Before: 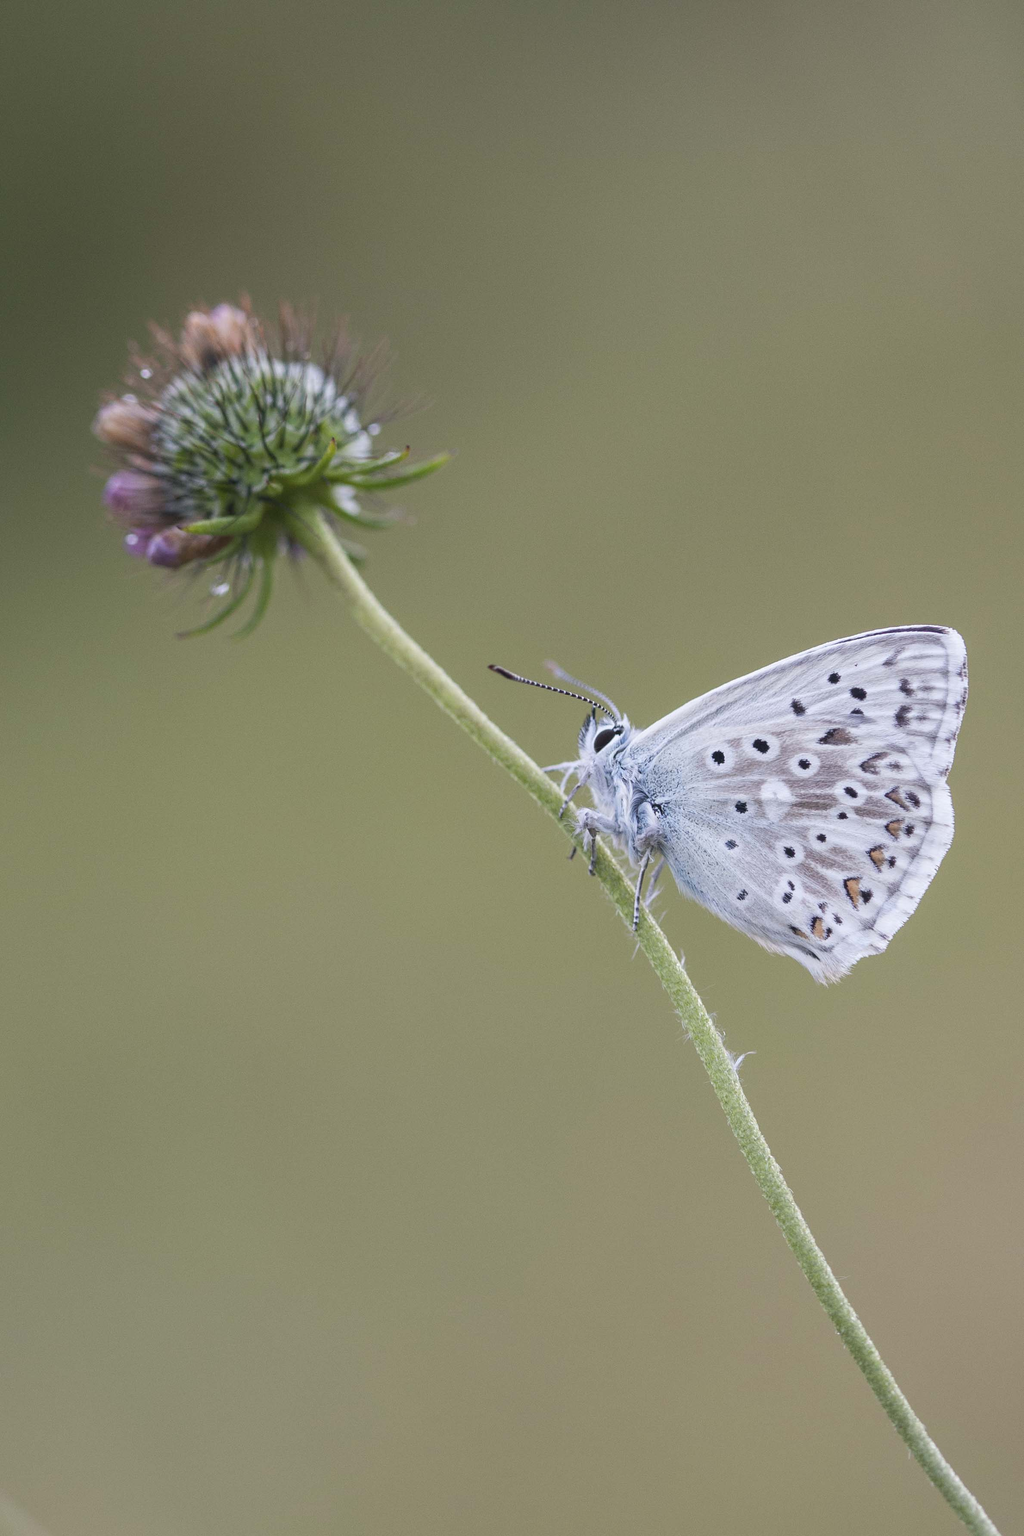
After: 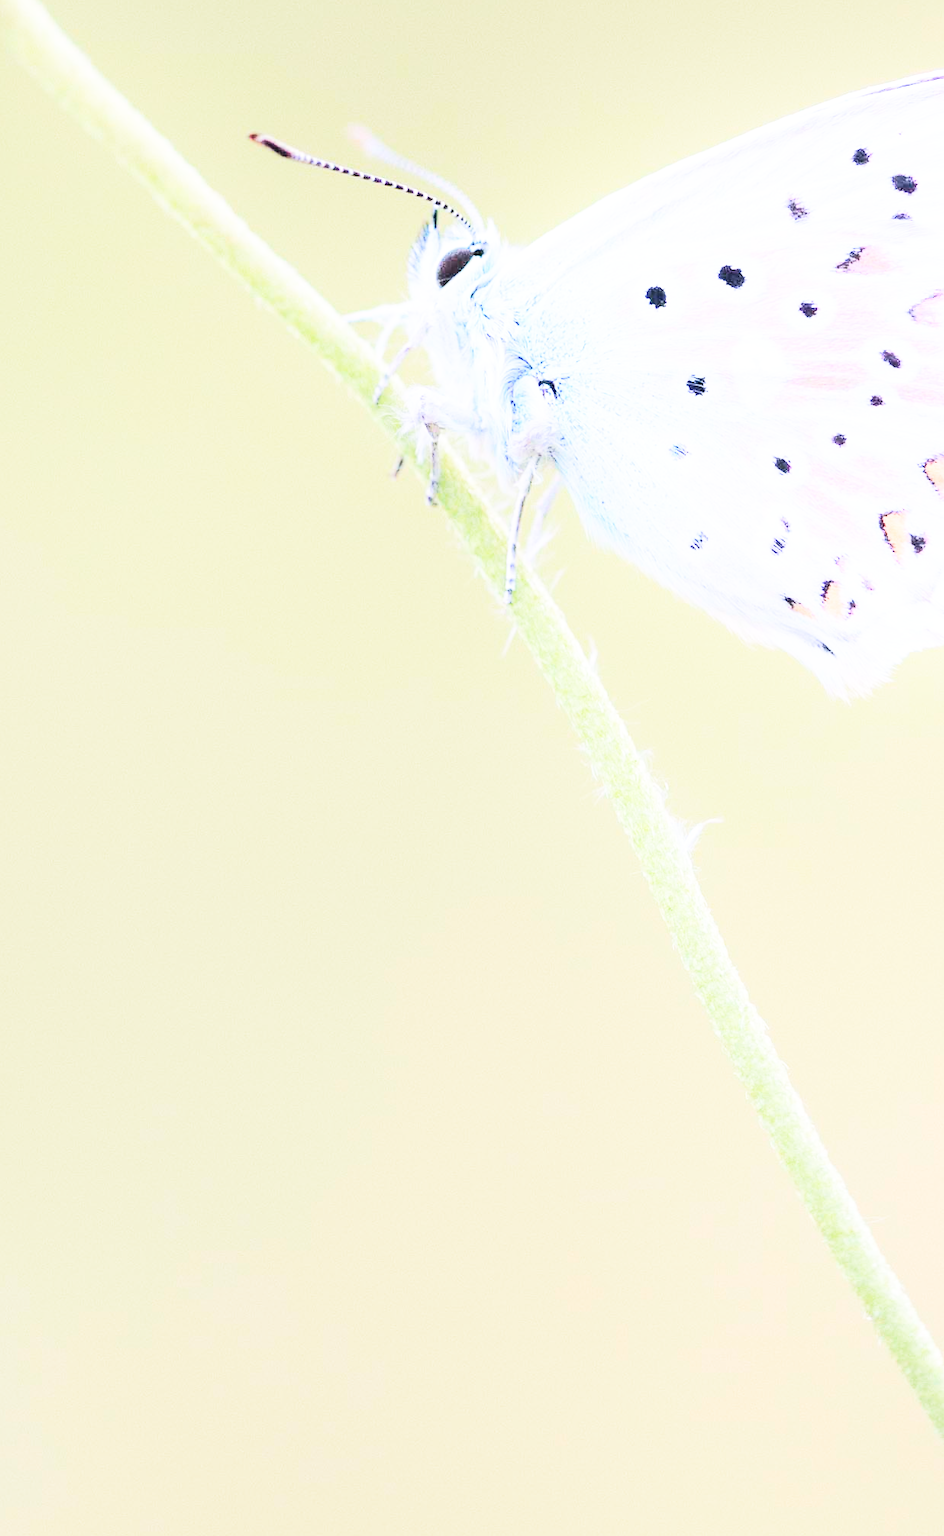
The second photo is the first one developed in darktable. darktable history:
shadows and highlights: highlights 70.75, soften with gaussian
base curve: curves: ch0 [(0, 0.003) (0.001, 0.002) (0.006, 0.004) (0.02, 0.022) (0.048, 0.086) (0.094, 0.234) (0.162, 0.431) (0.258, 0.629) (0.385, 0.8) (0.548, 0.918) (0.751, 0.988) (1, 1)], preserve colors none
crop: left 34.051%, top 38.428%, right 13.89%, bottom 5.155%
